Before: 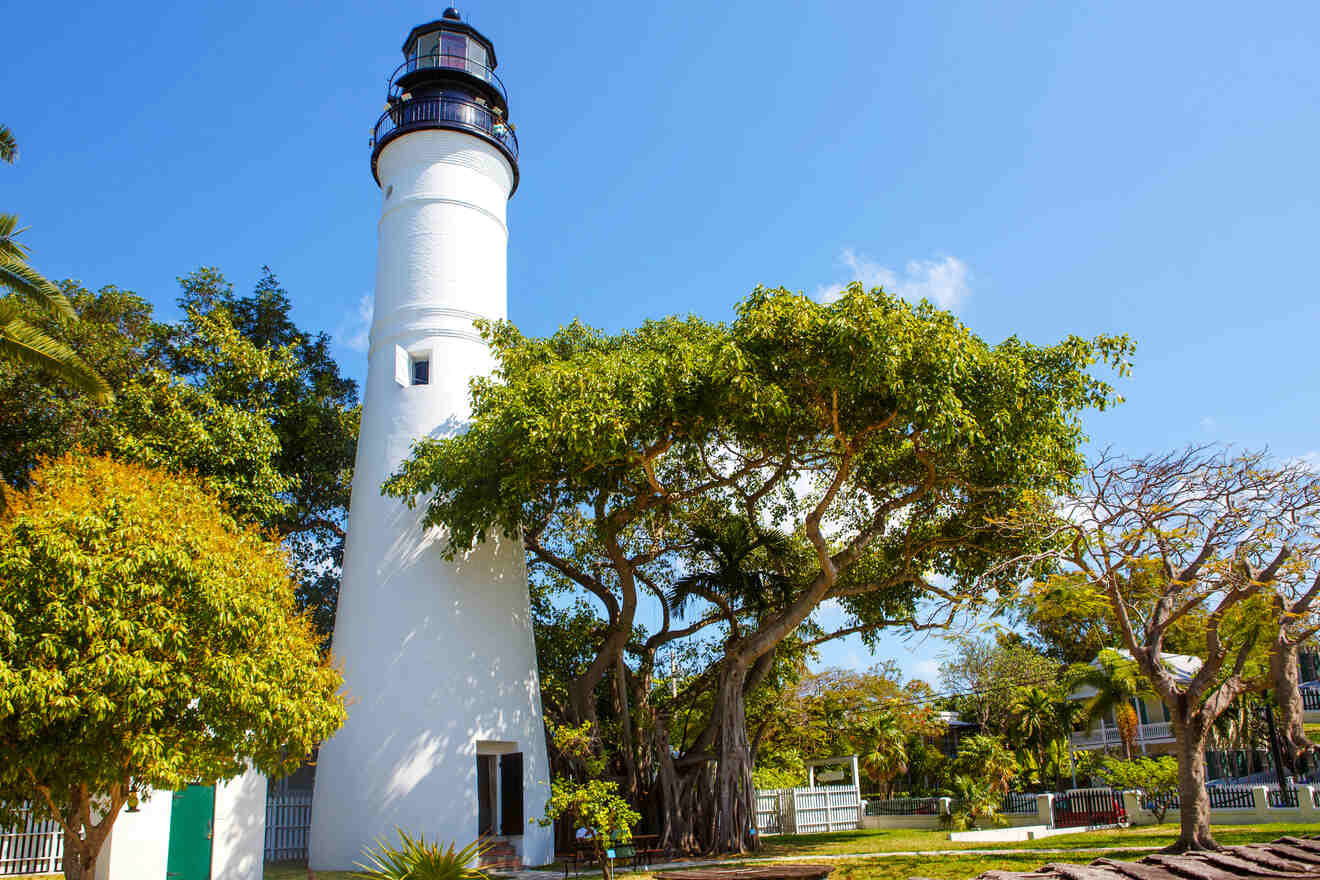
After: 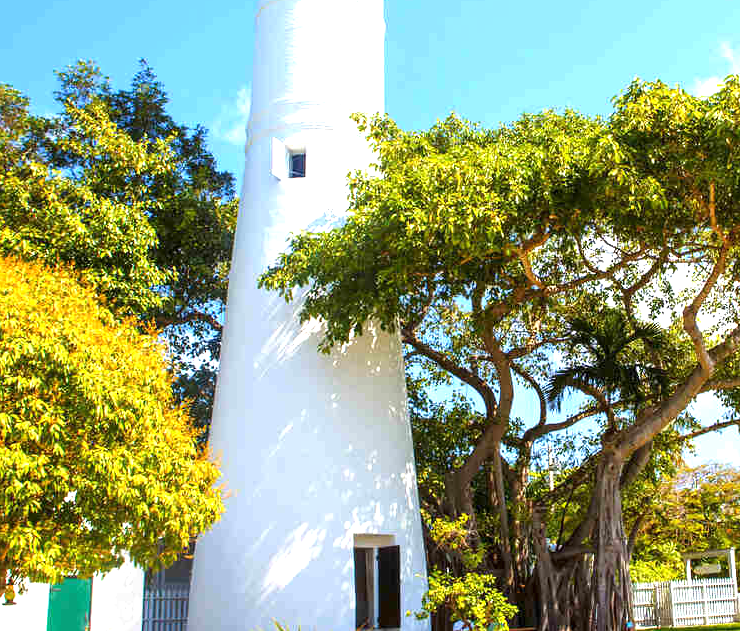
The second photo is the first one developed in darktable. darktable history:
crop: left 9.338%, top 23.625%, right 34.578%, bottom 4.568%
exposure: exposure 0.995 EV, compensate exposure bias true, compensate highlight preservation false
shadows and highlights: shadows 31.14, highlights 1.56, soften with gaussian
